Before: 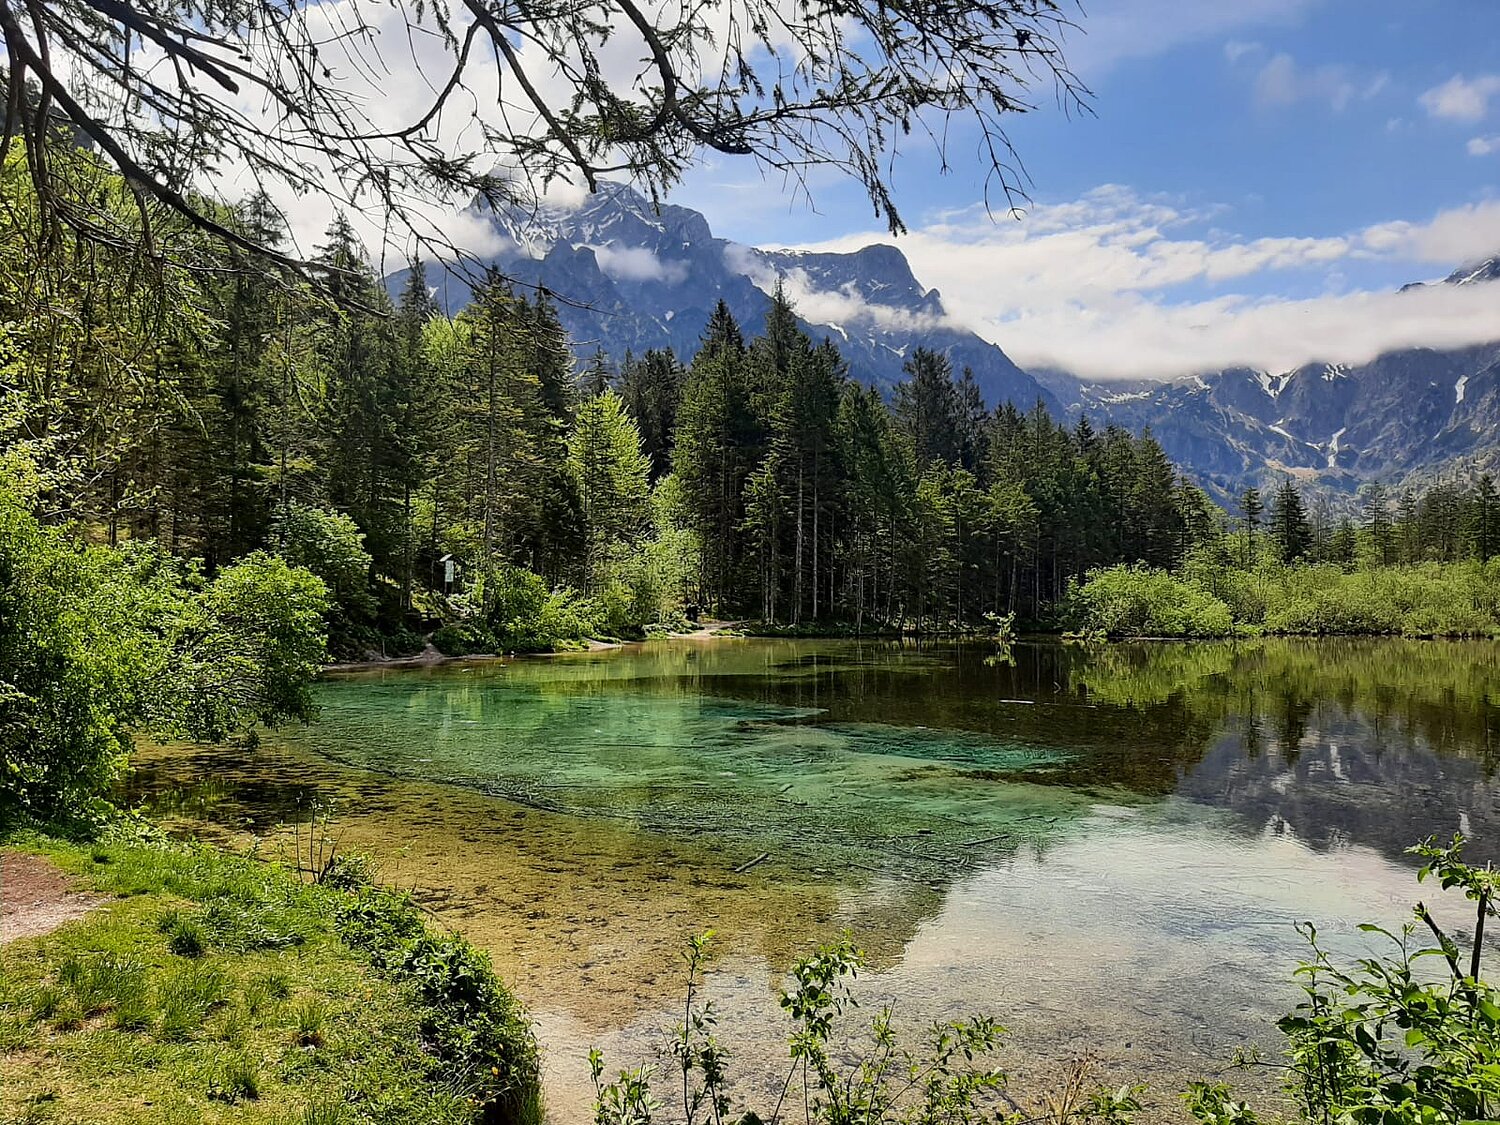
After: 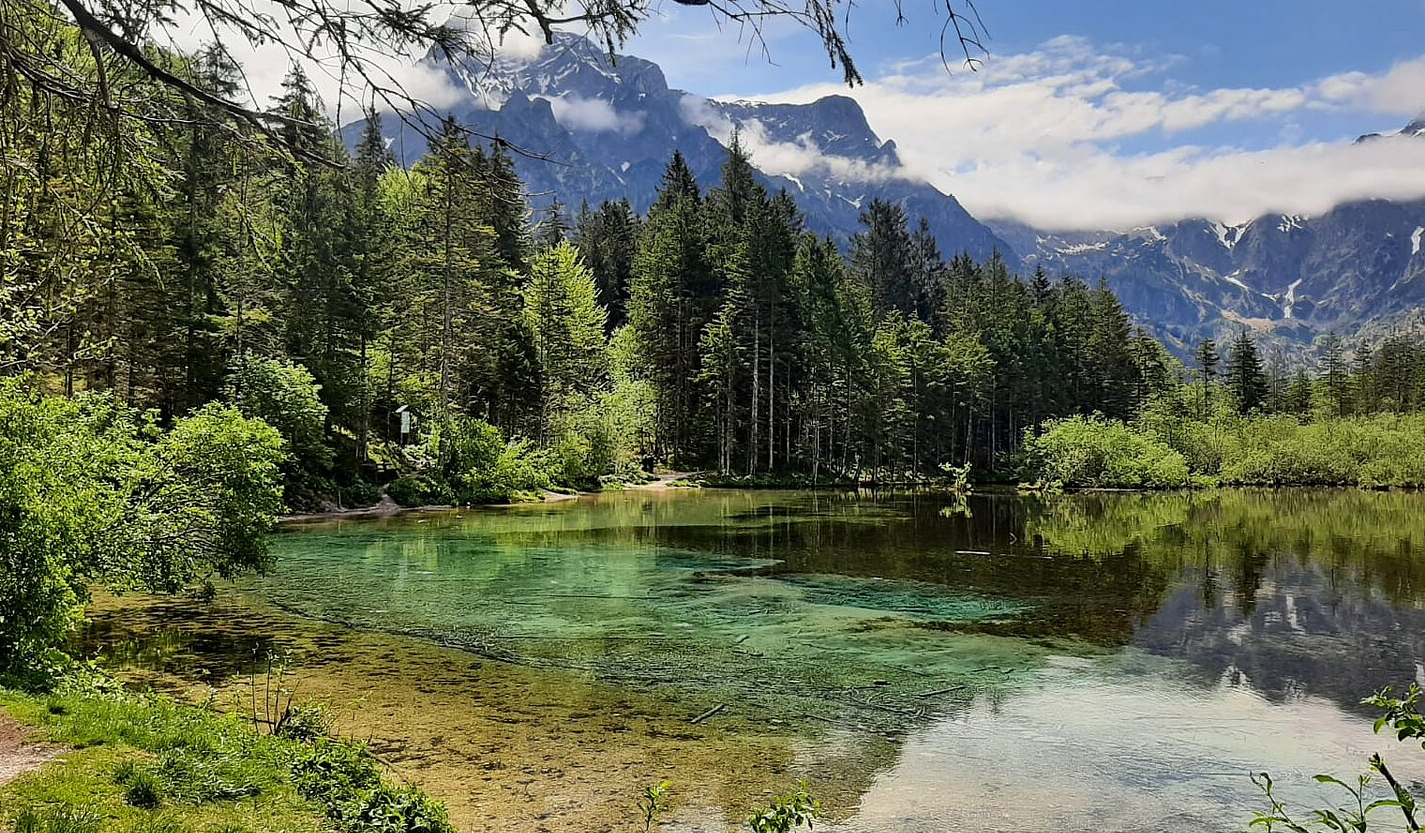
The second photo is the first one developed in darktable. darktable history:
shadows and highlights: soften with gaussian
crop and rotate: left 2.991%, top 13.302%, right 1.981%, bottom 12.636%
